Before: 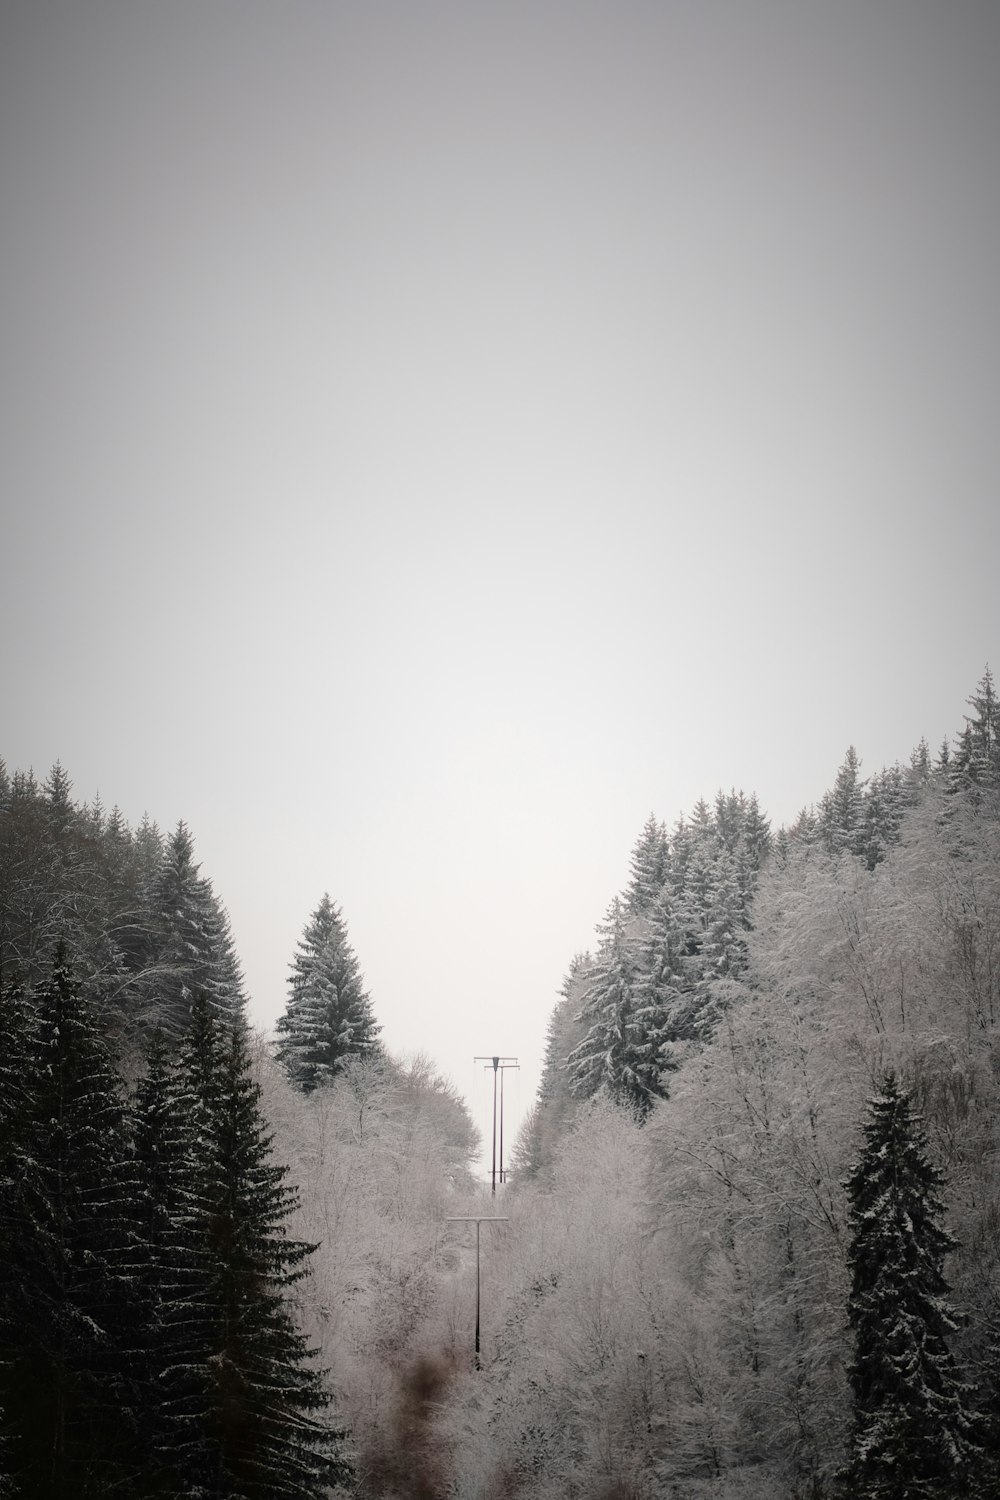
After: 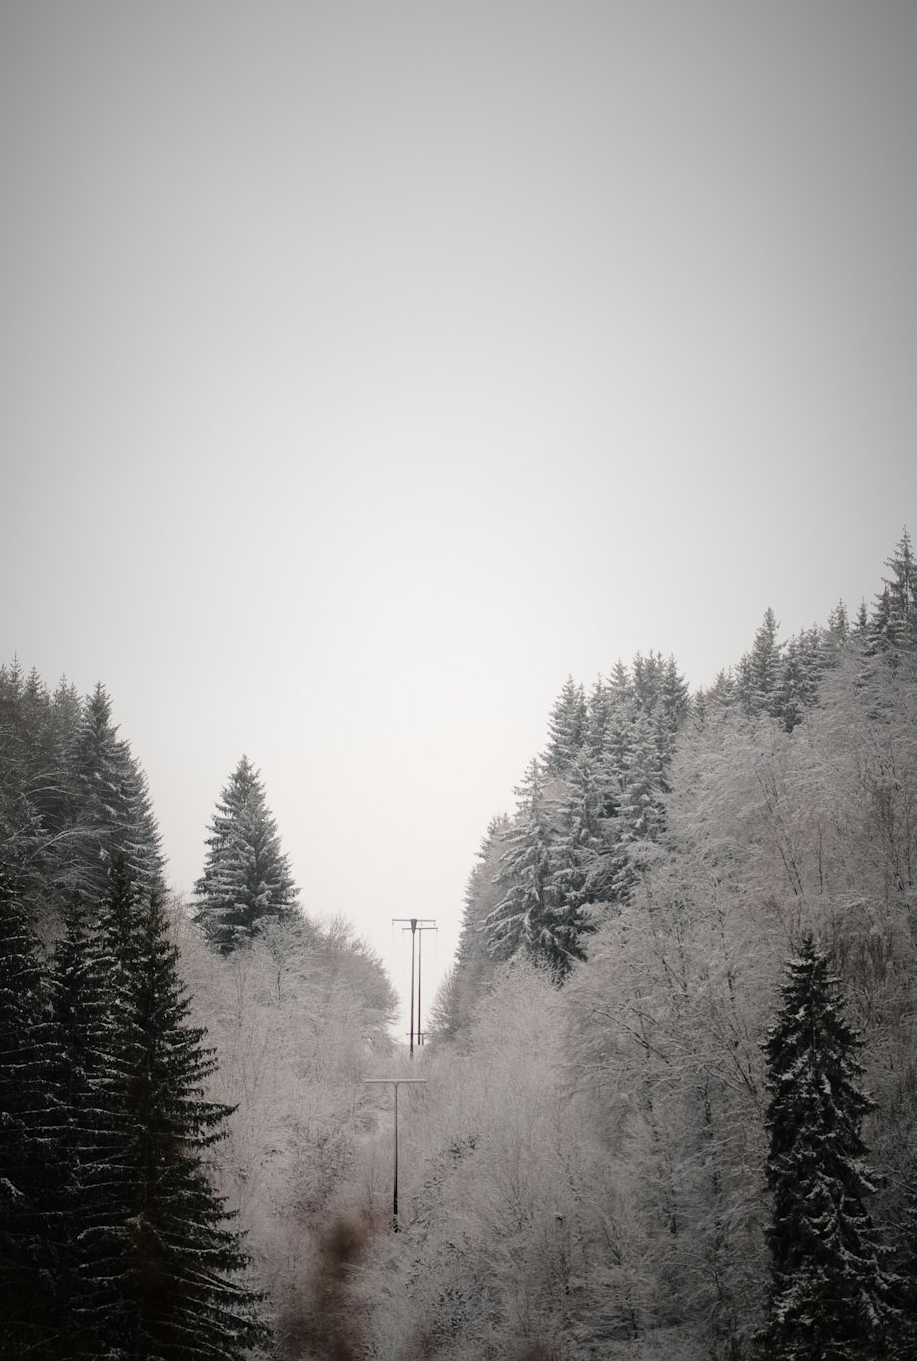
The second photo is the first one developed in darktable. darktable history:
crop and rotate: left 8.262%, top 9.226%
vibrance: on, module defaults
